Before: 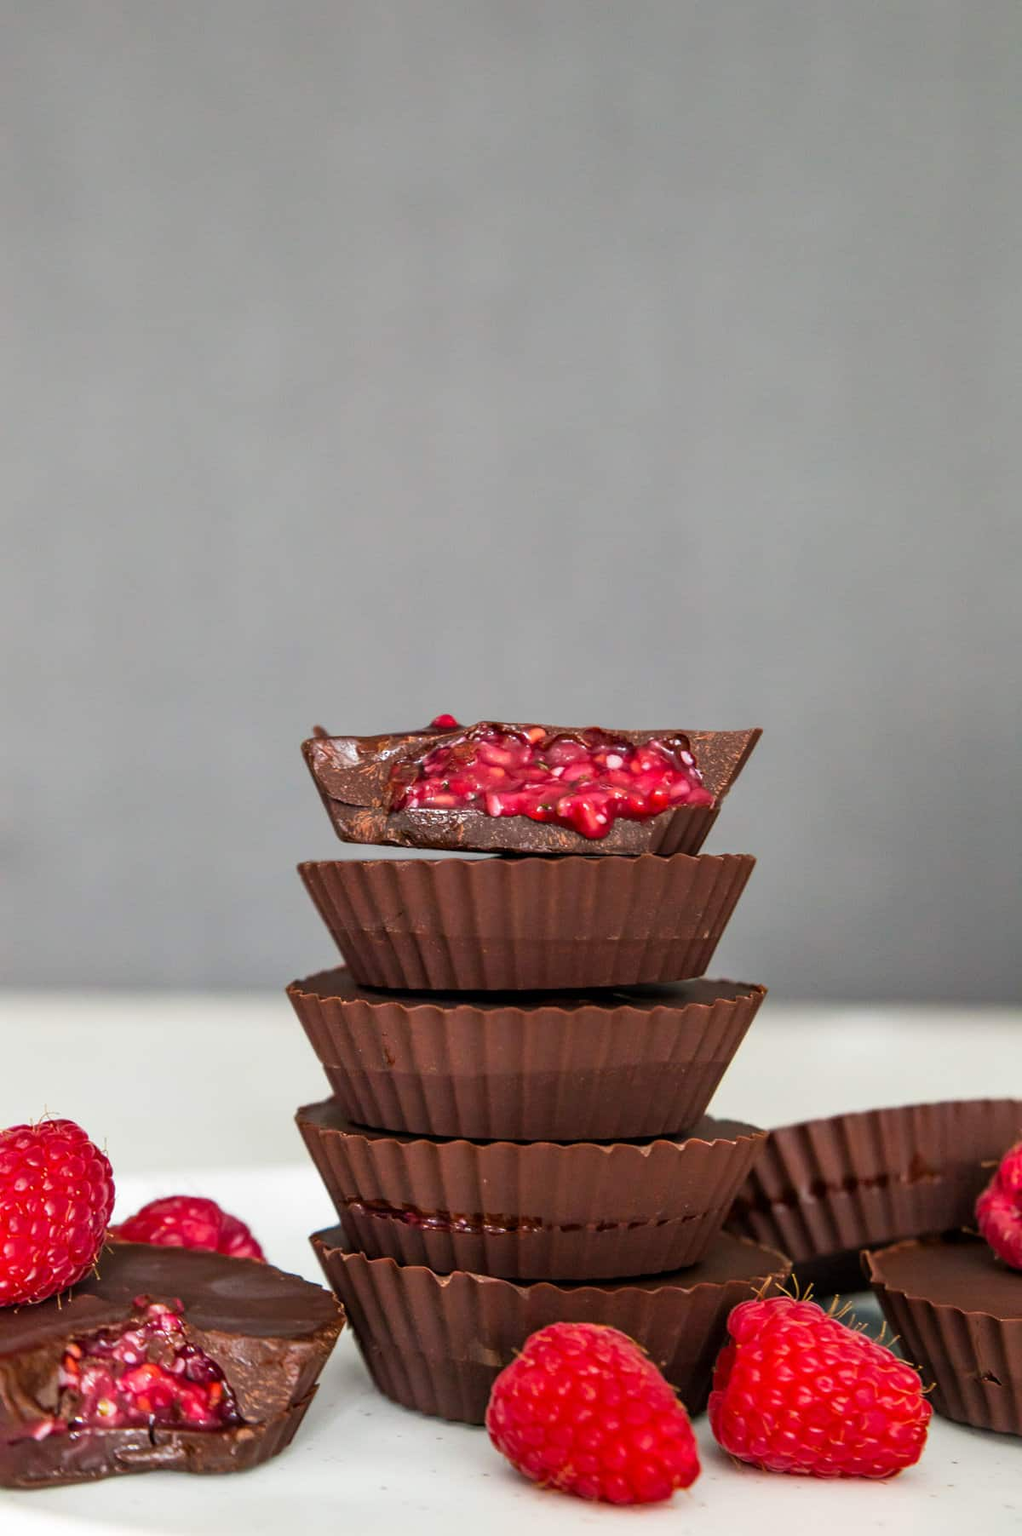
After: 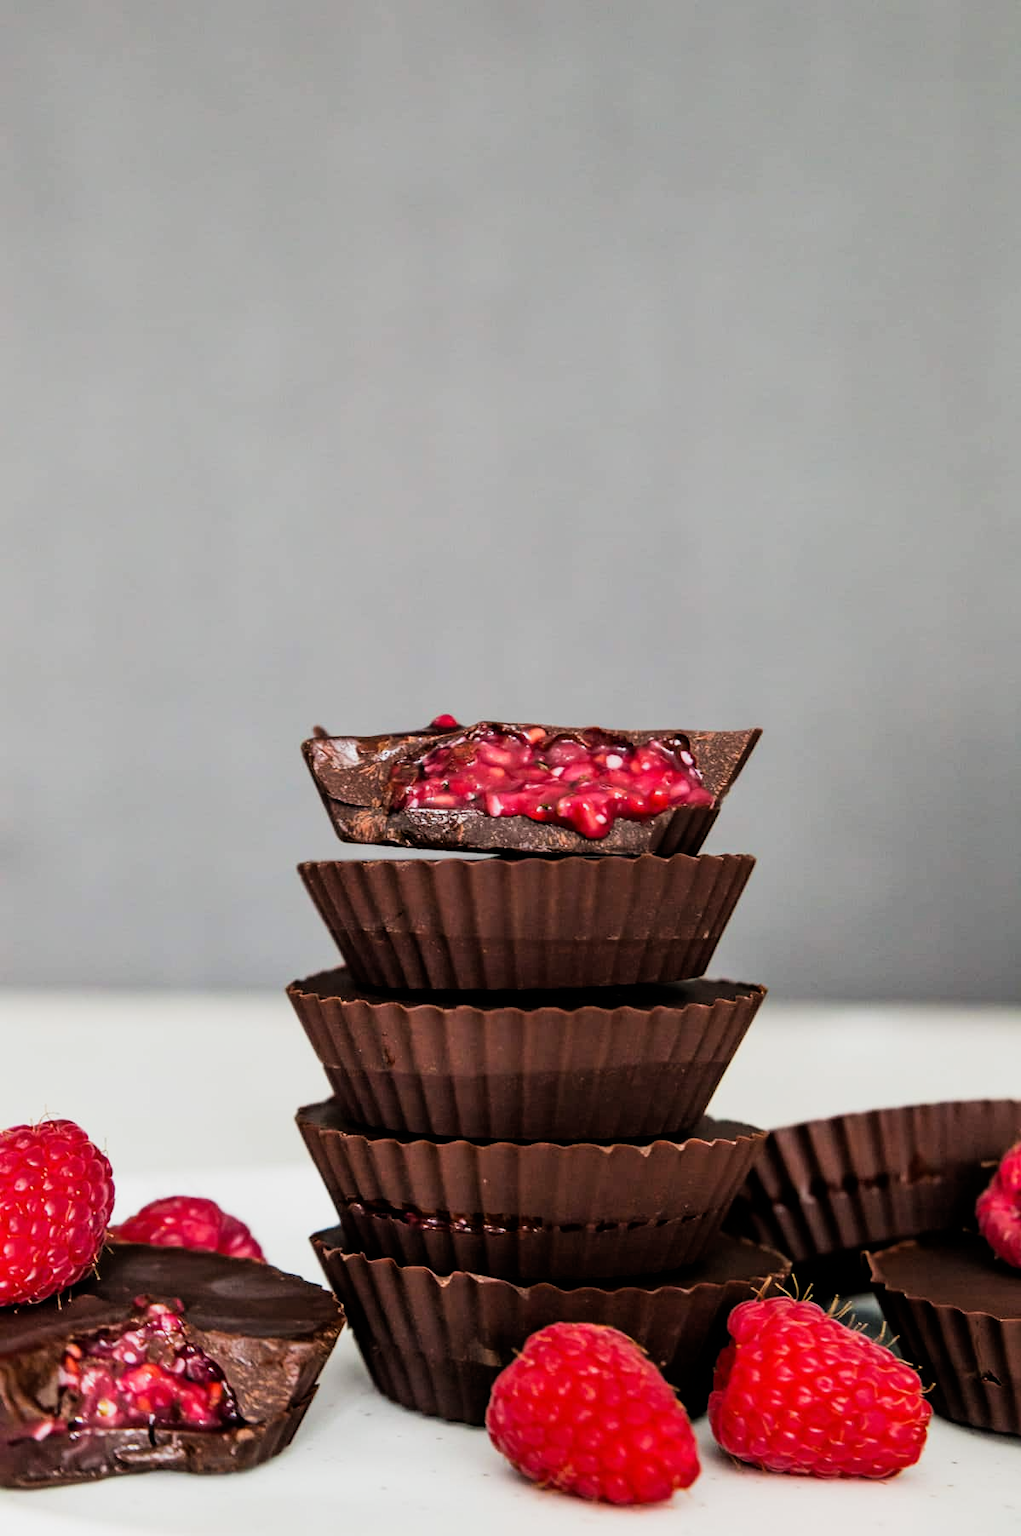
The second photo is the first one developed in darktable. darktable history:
exposure: exposure 0.081 EV, compensate highlight preservation false
filmic rgb: black relative exposure -5 EV, white relative exposure 3.5 EV, hardness 3.19, contrast 1.4, highlights saturation mix -50%
